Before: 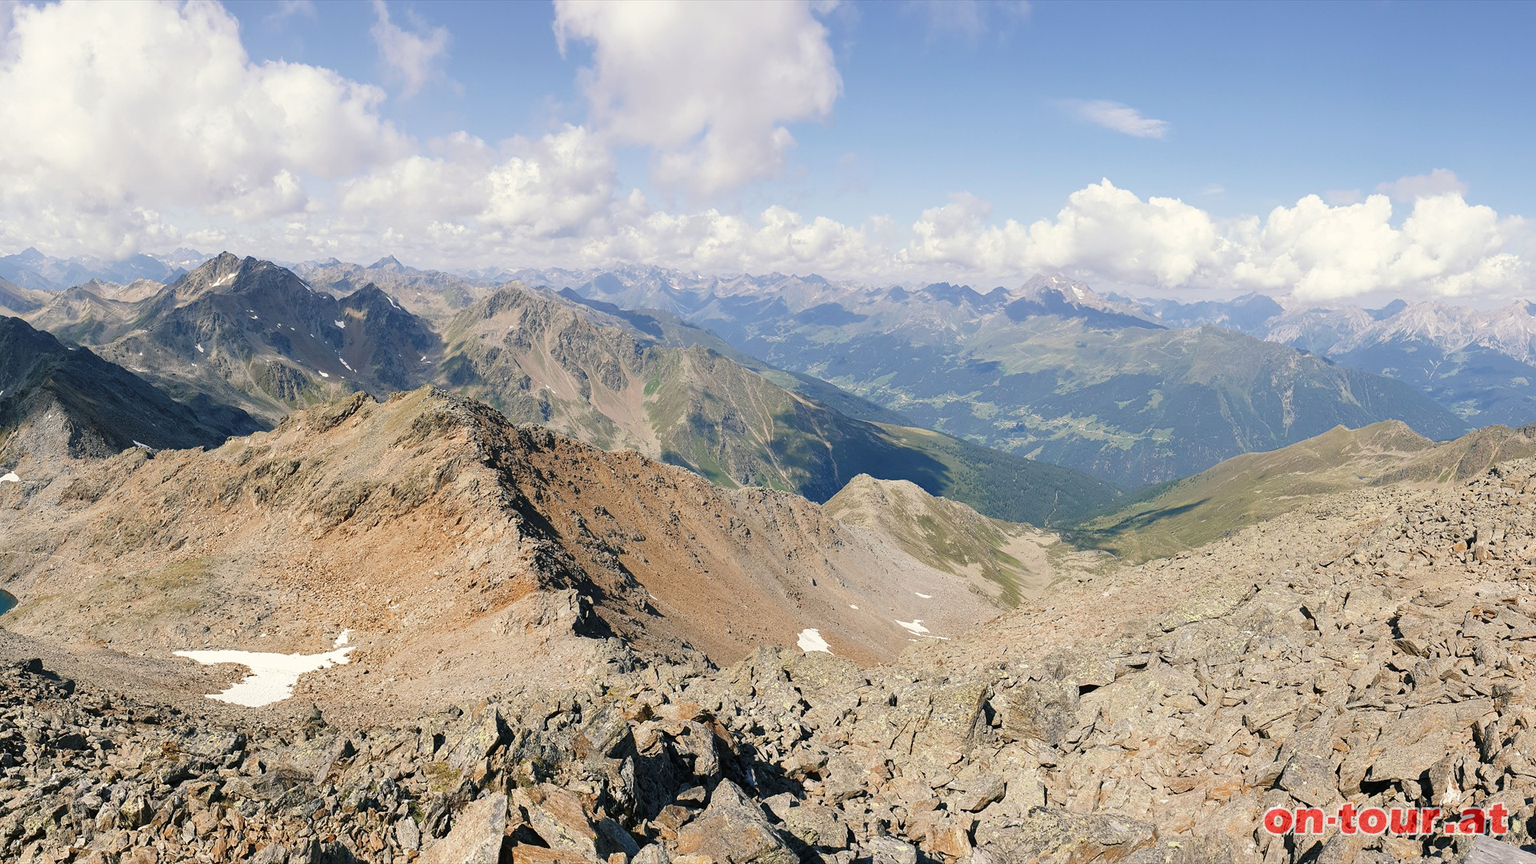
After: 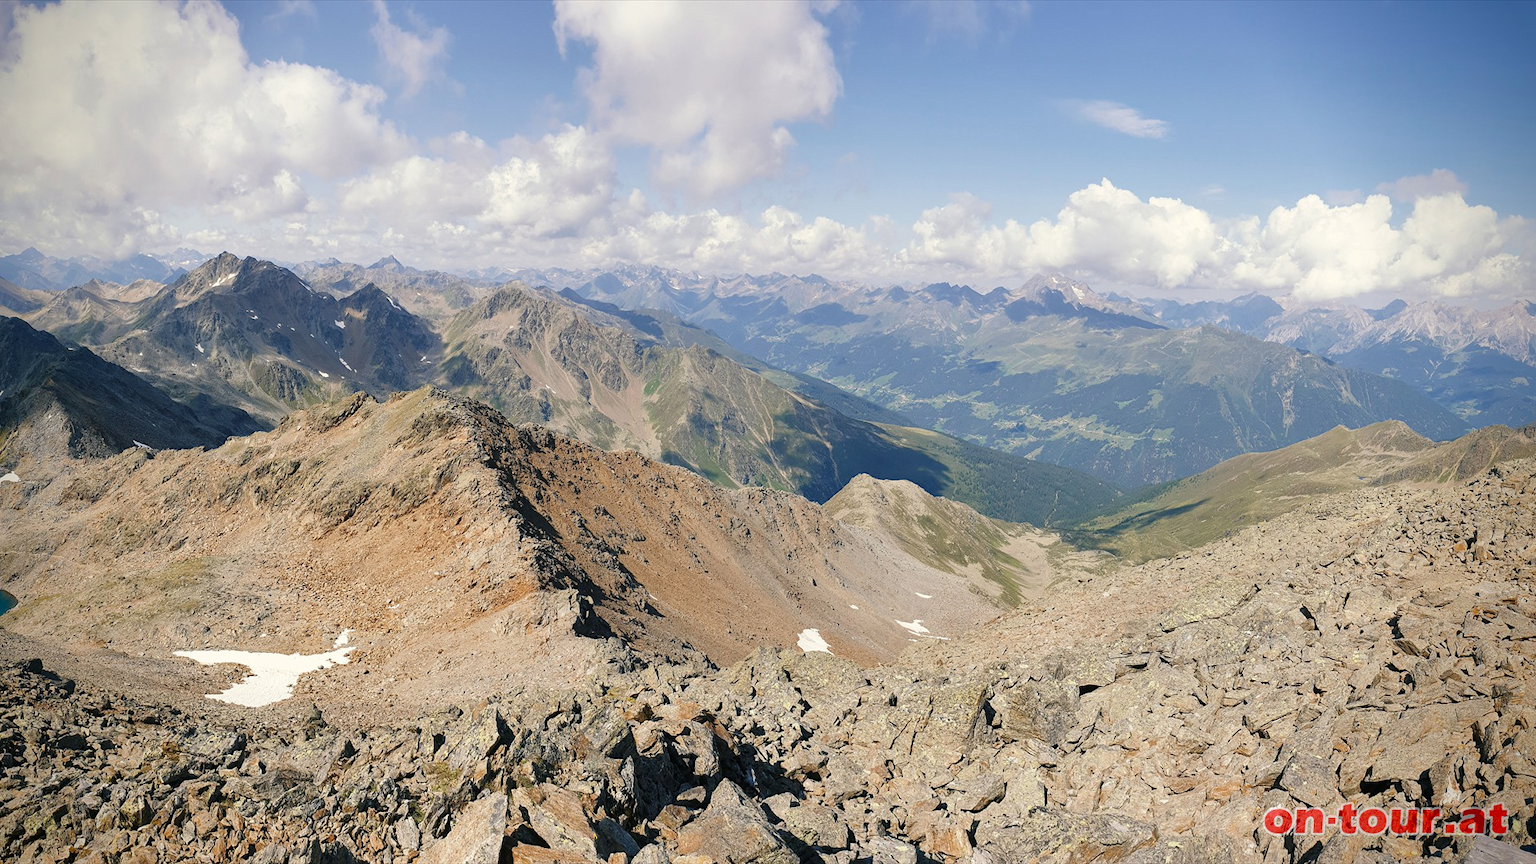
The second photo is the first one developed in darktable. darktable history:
vignetting: fall-off radius 31.61%, saturation 0.379, unbound false
shadows and highlights: shadows 29.45, highlights -29.62, low approximation 0.01, soften with gaussian
